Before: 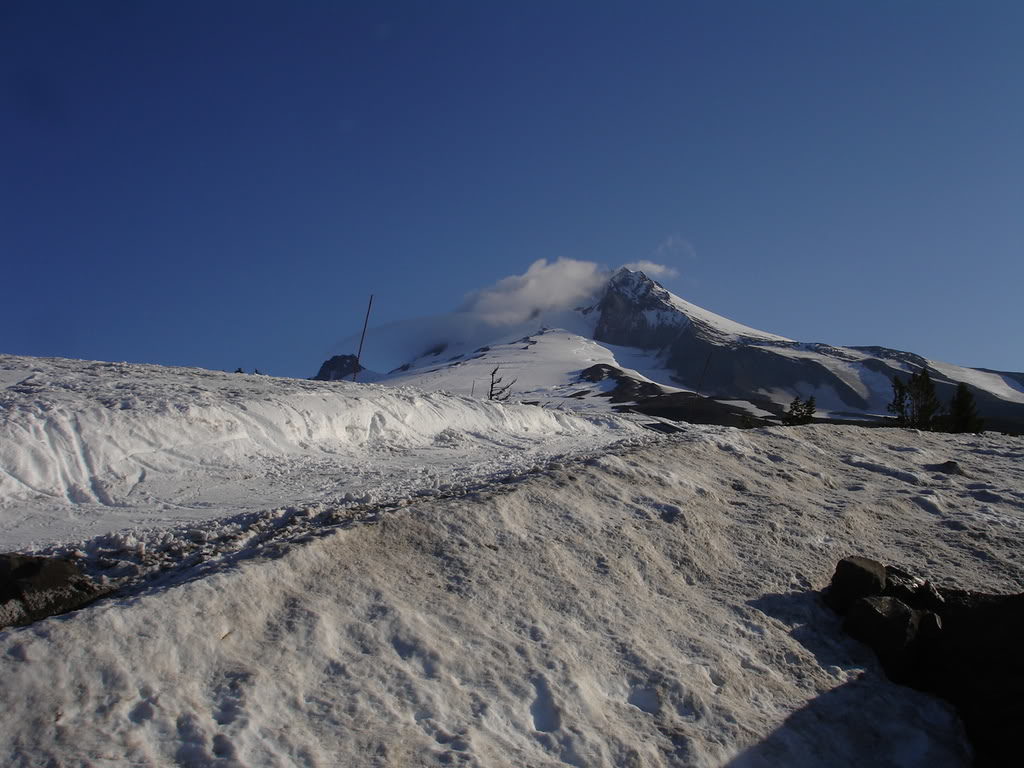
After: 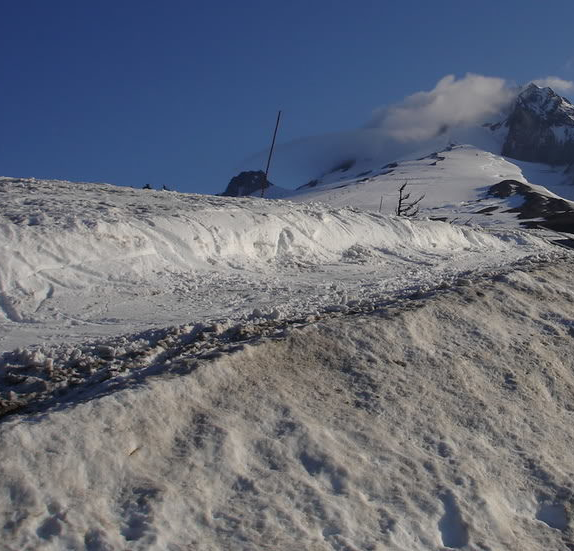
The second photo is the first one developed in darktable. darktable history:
crop: left 9.064%, top 24%, right 34.842%, bottom 4.146%
